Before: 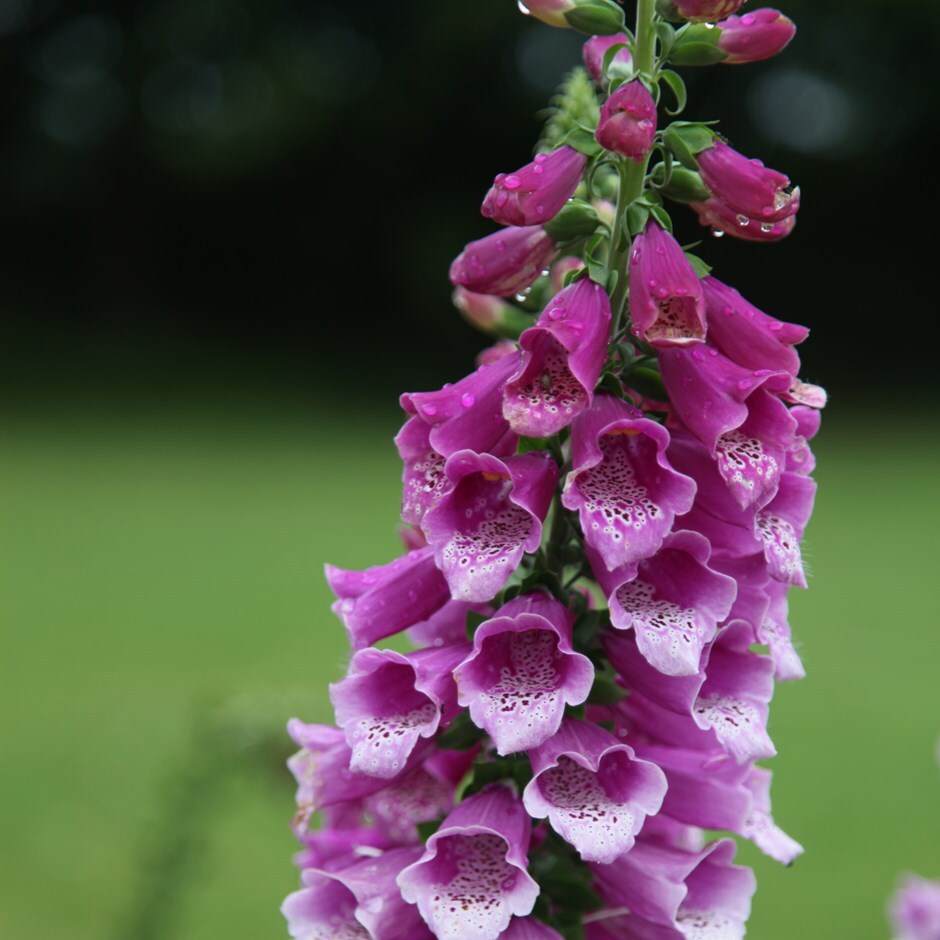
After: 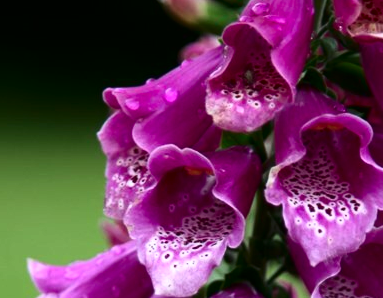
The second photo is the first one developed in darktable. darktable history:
crop: left 31.658%, top 32.509%, right 27.491%, bottom 35.755%
tone equalizer: -8 EV -0.387 EV, -7 EV -0.393 EV, -6 EV -0.311 EV, -5 EV -0.196 EV, -3 EV 0.231 EV, -2 EV 0.341 EV, -1 EV 0.384 EV, +0 EV 0.436 EV
contrast brightness saturation: contrast 0.197, brightness -0.108, saturation 0.096
